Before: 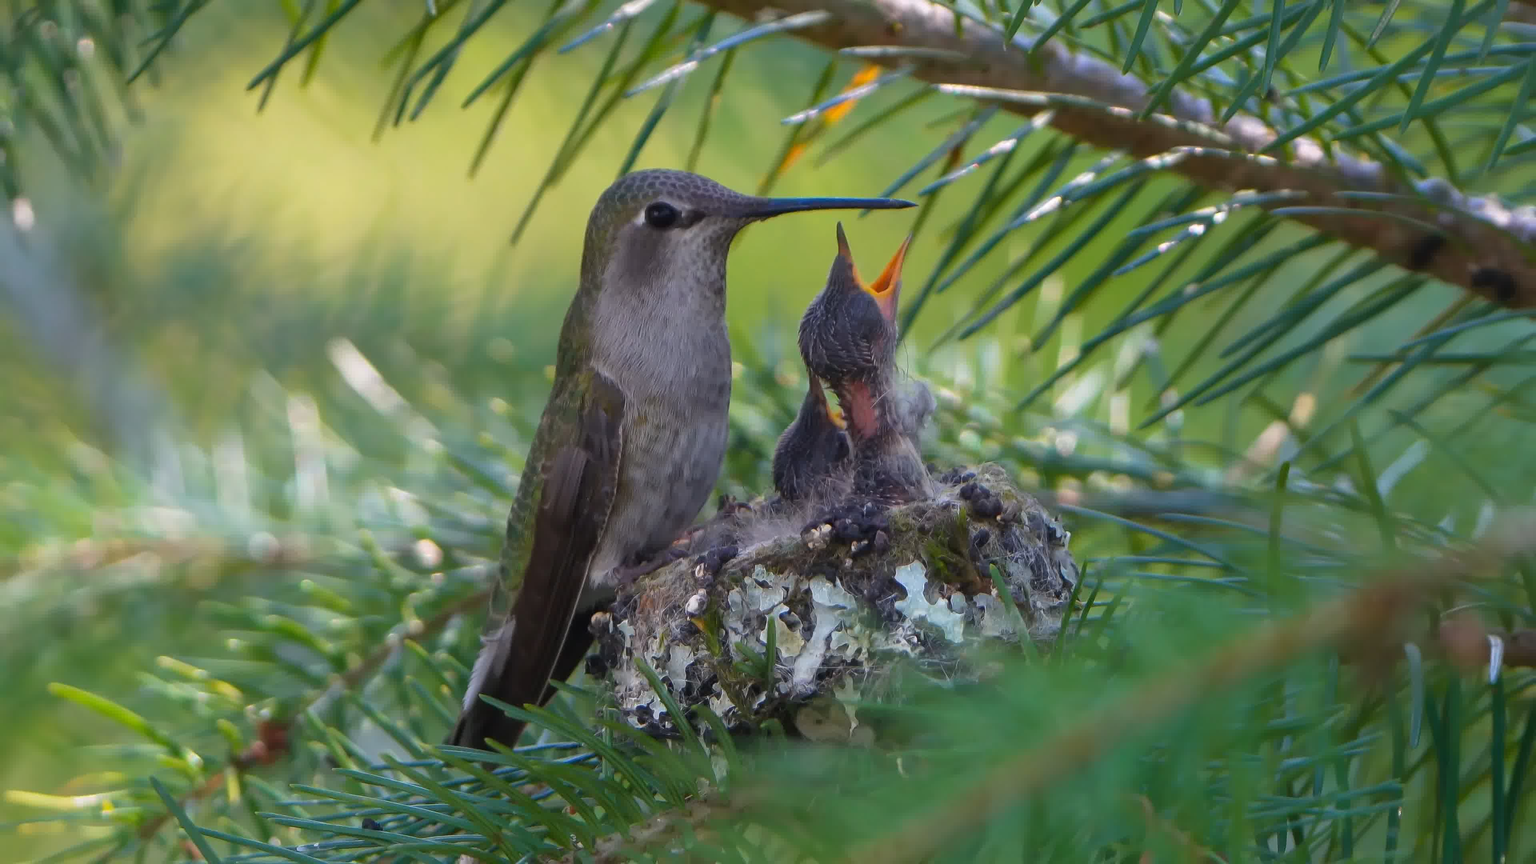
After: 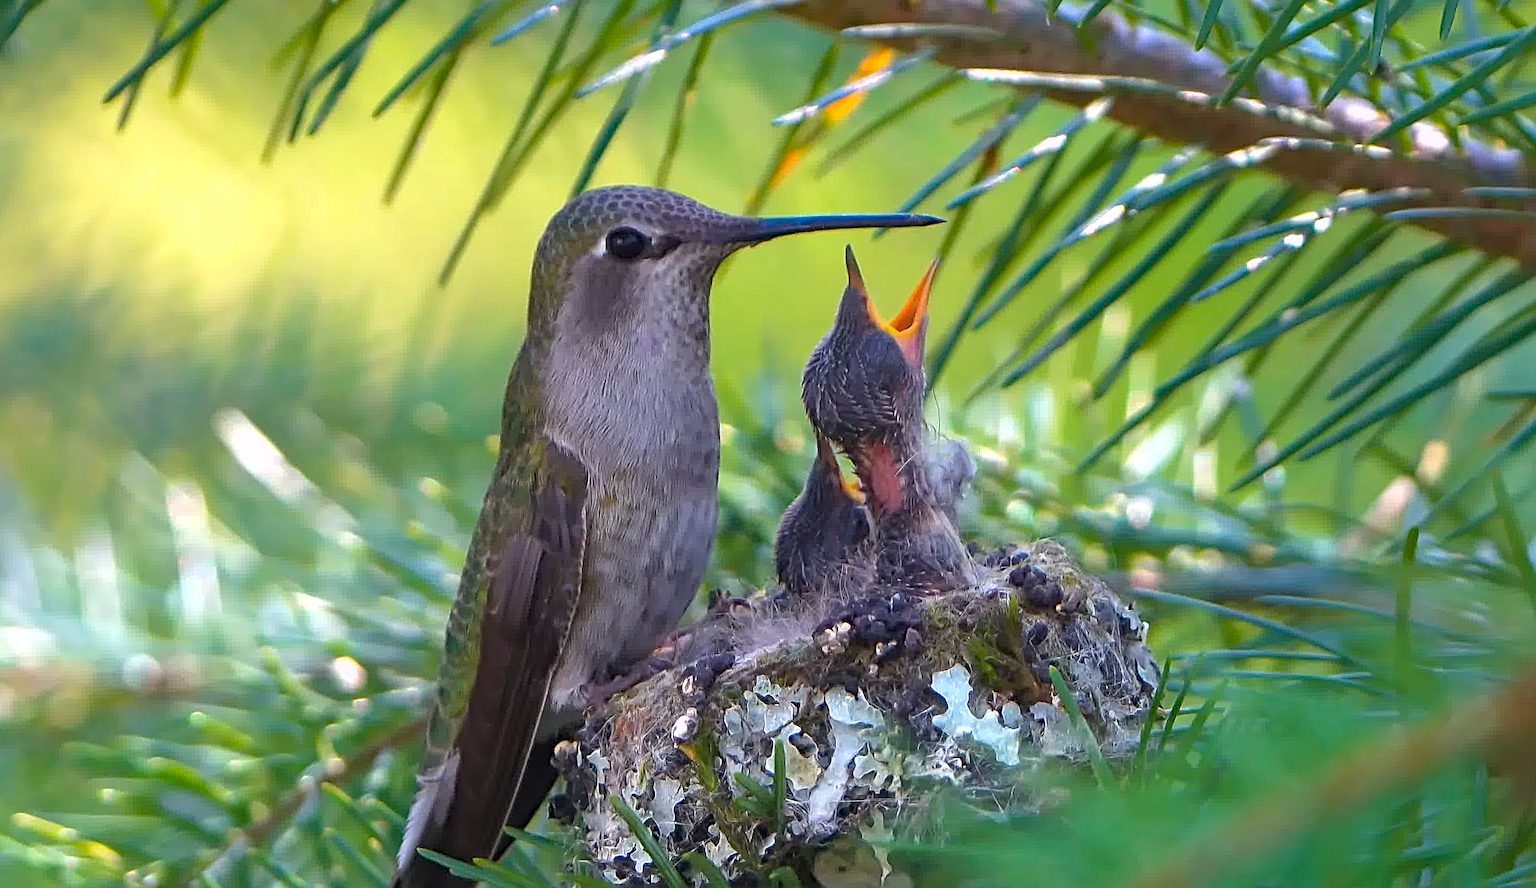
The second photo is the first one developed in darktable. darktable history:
crop and rotate: left 10.77%, top 5.1%, right 10.41%, bottom 16.76%
rotate and perspective: rotation -1.77°, lens shift (horizontal) 0.004, automatic cropping off
sharpen: radius 2.817, amount 0.715
haze removal: strength 0.29, distance 0.25, compatibility mode true, adaptive false
exposure: black level correction 0, exposure 0.7 EV, compensate exposure bias true, compensate highlight preservation false
shadows and highlights: radius 125.46, shadows 21.19, highlights -21.19, low approximation 0.01
